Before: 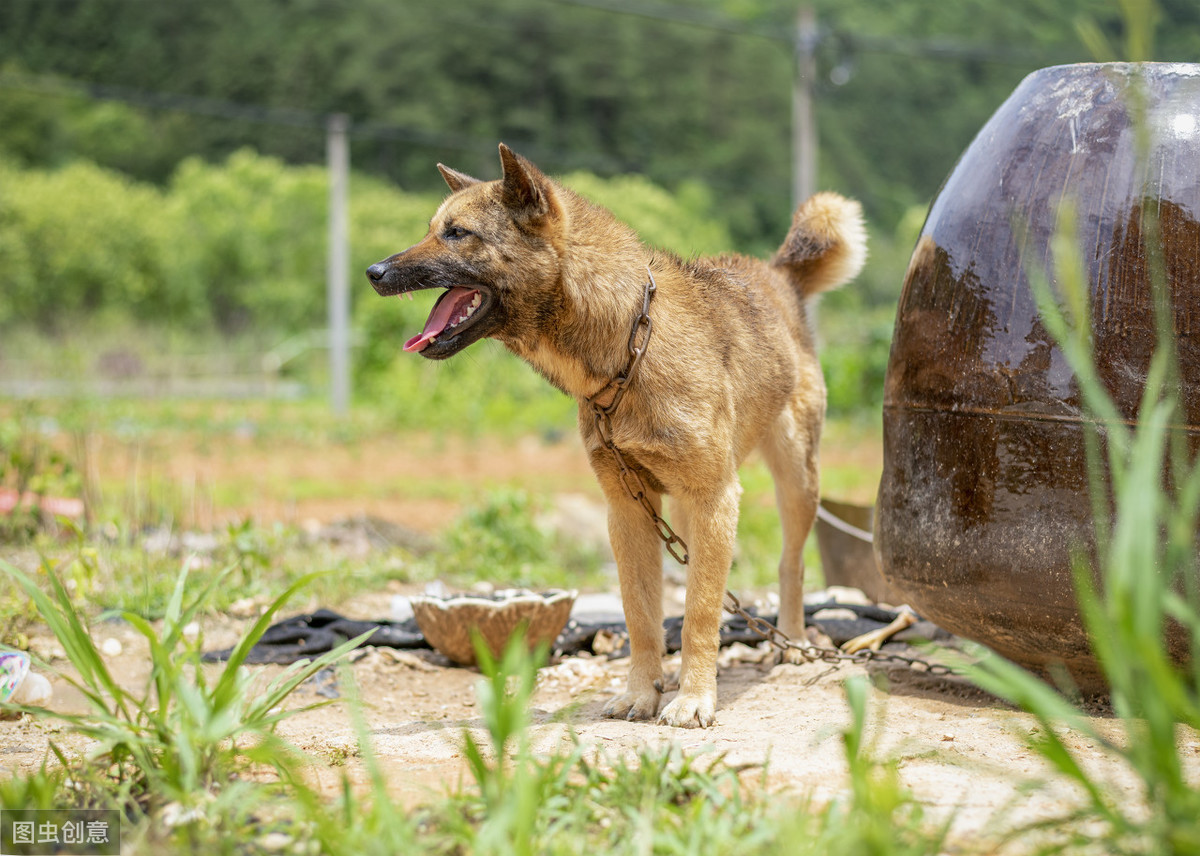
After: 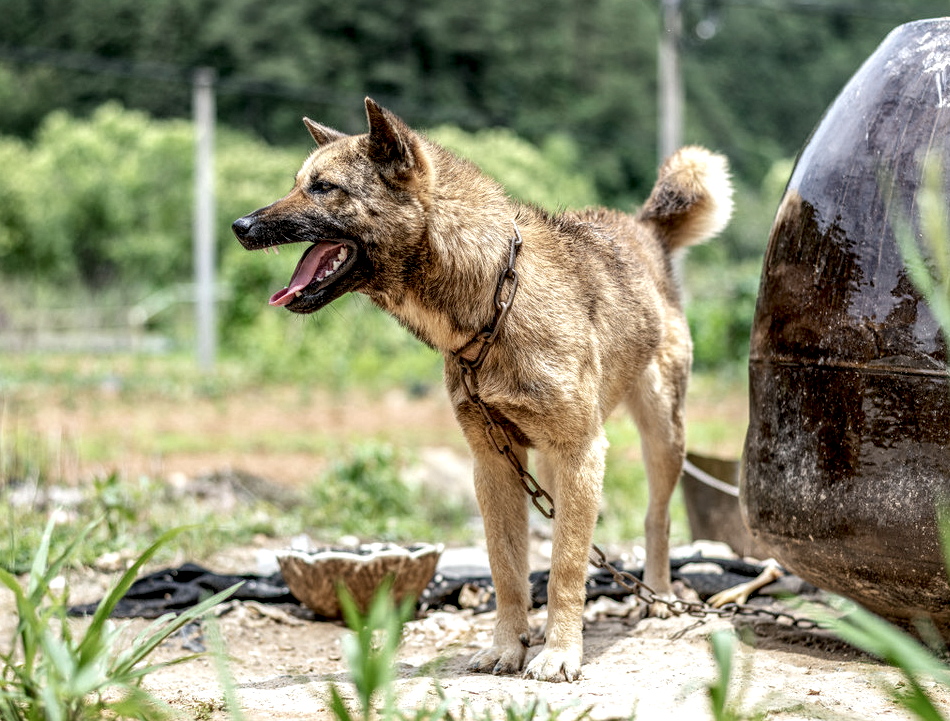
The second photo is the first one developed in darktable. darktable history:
local contrast: highlights 19%, detail 186%
crop: left 11.225%, top 5.381%, right 9.565%, bottom 10.314%
color correction: highlights a* 5.59, highlights b* 5.24, saturation 0.68
white balance: red 0.925, blue 1.046
